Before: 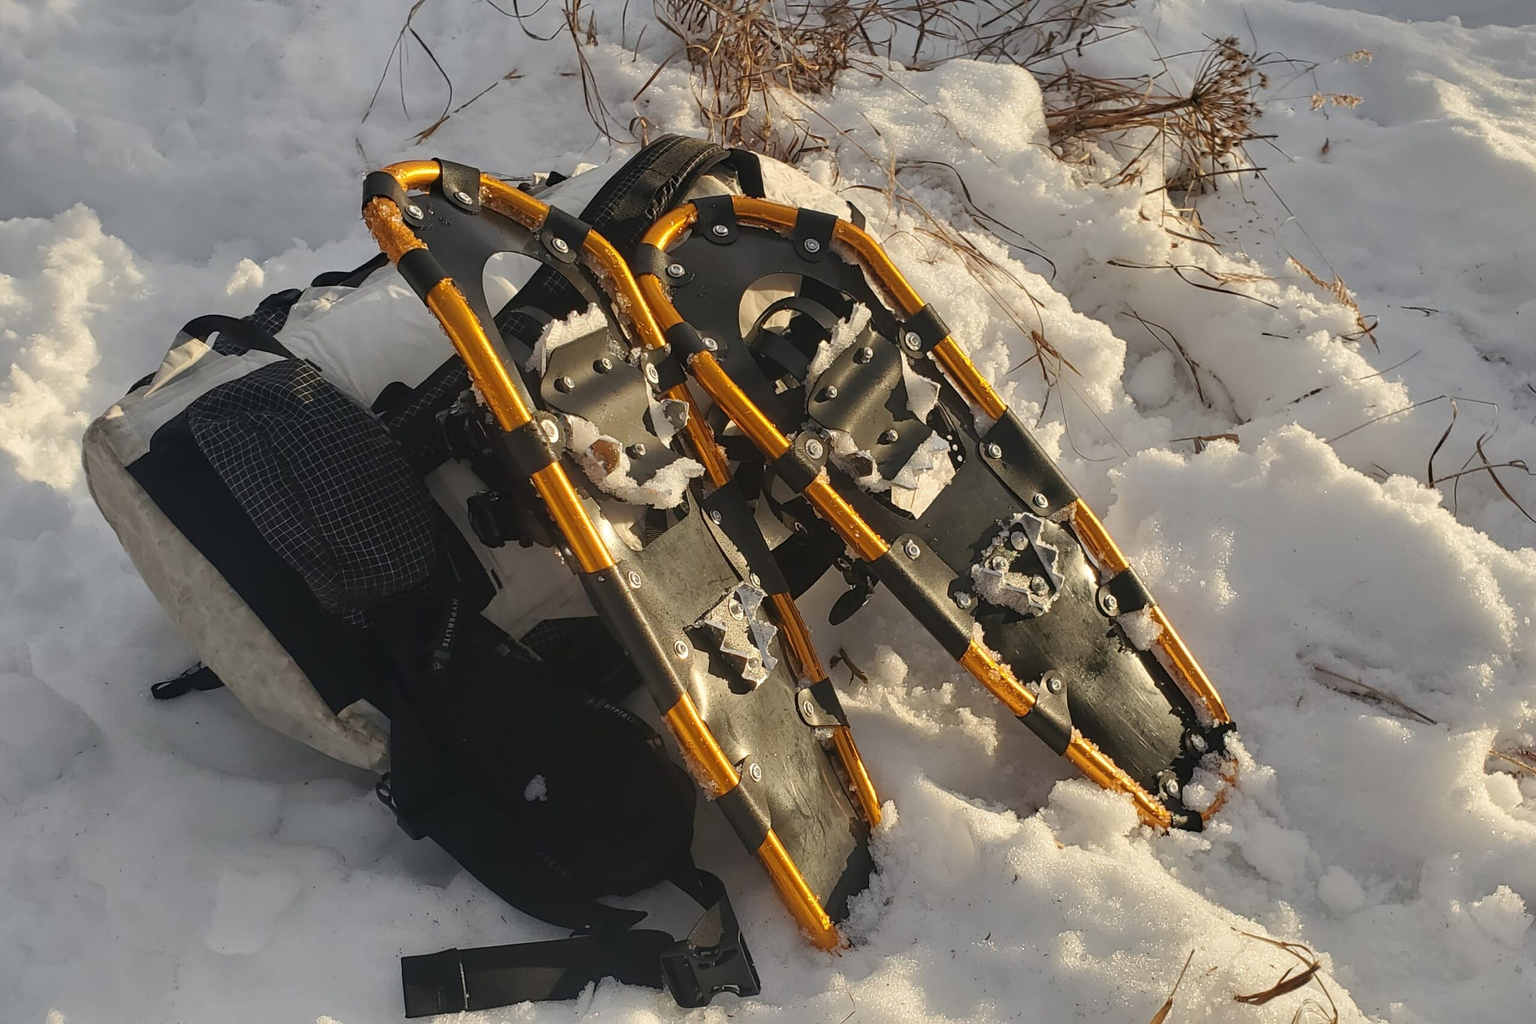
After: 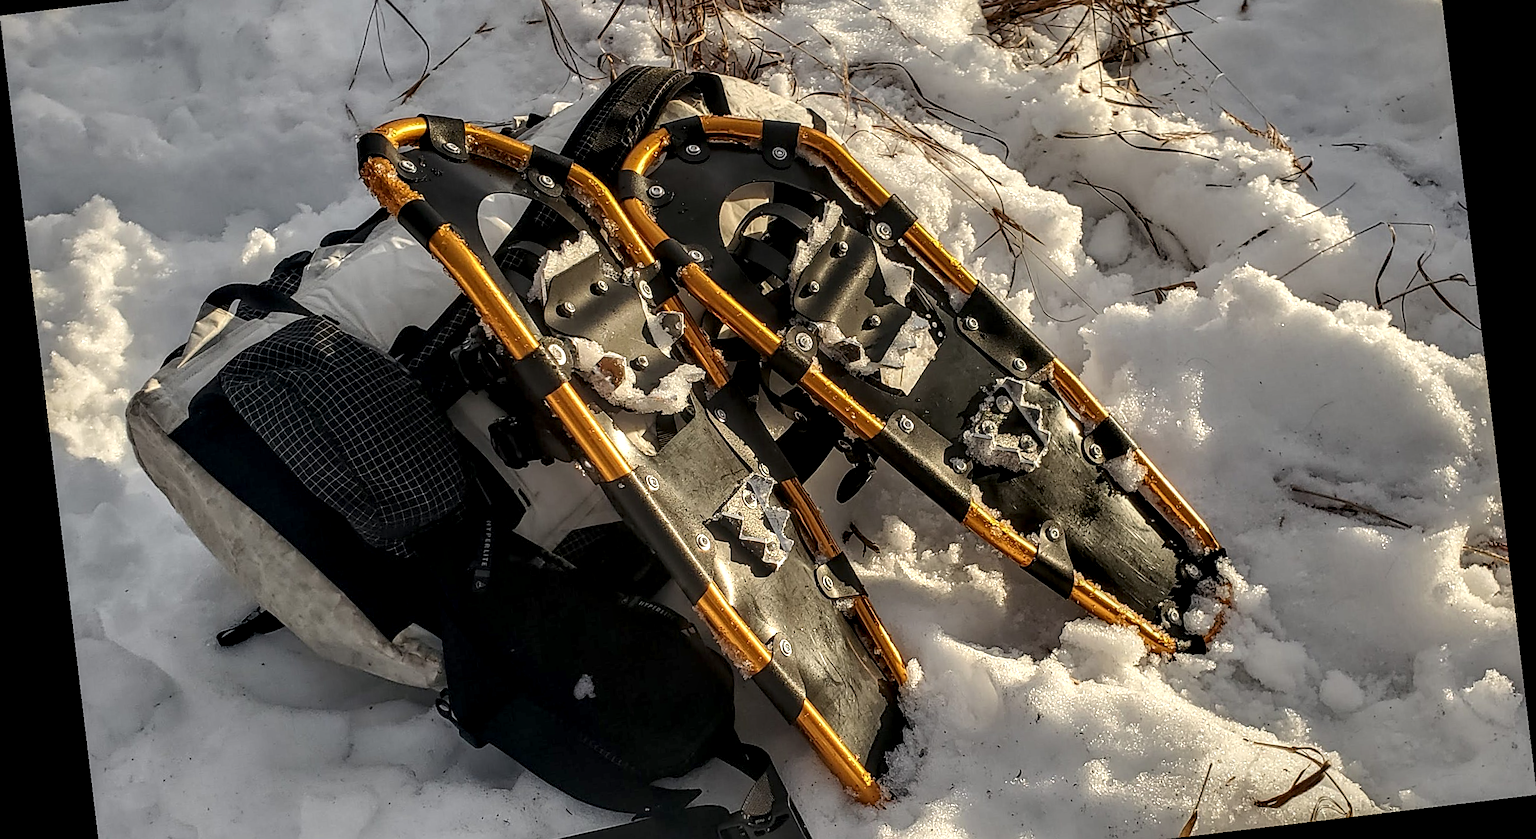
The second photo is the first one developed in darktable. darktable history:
local contrast: highlights 19%, detail 186%
white balance: emerald 1
rotate and perspective: rotation -6.83°, automatic cropping off
crop: top 13.819%, bottom 11.169%
sharpen: on, module defaults
exposure: exposure -0.21 EV, compensate highlight preservation false
